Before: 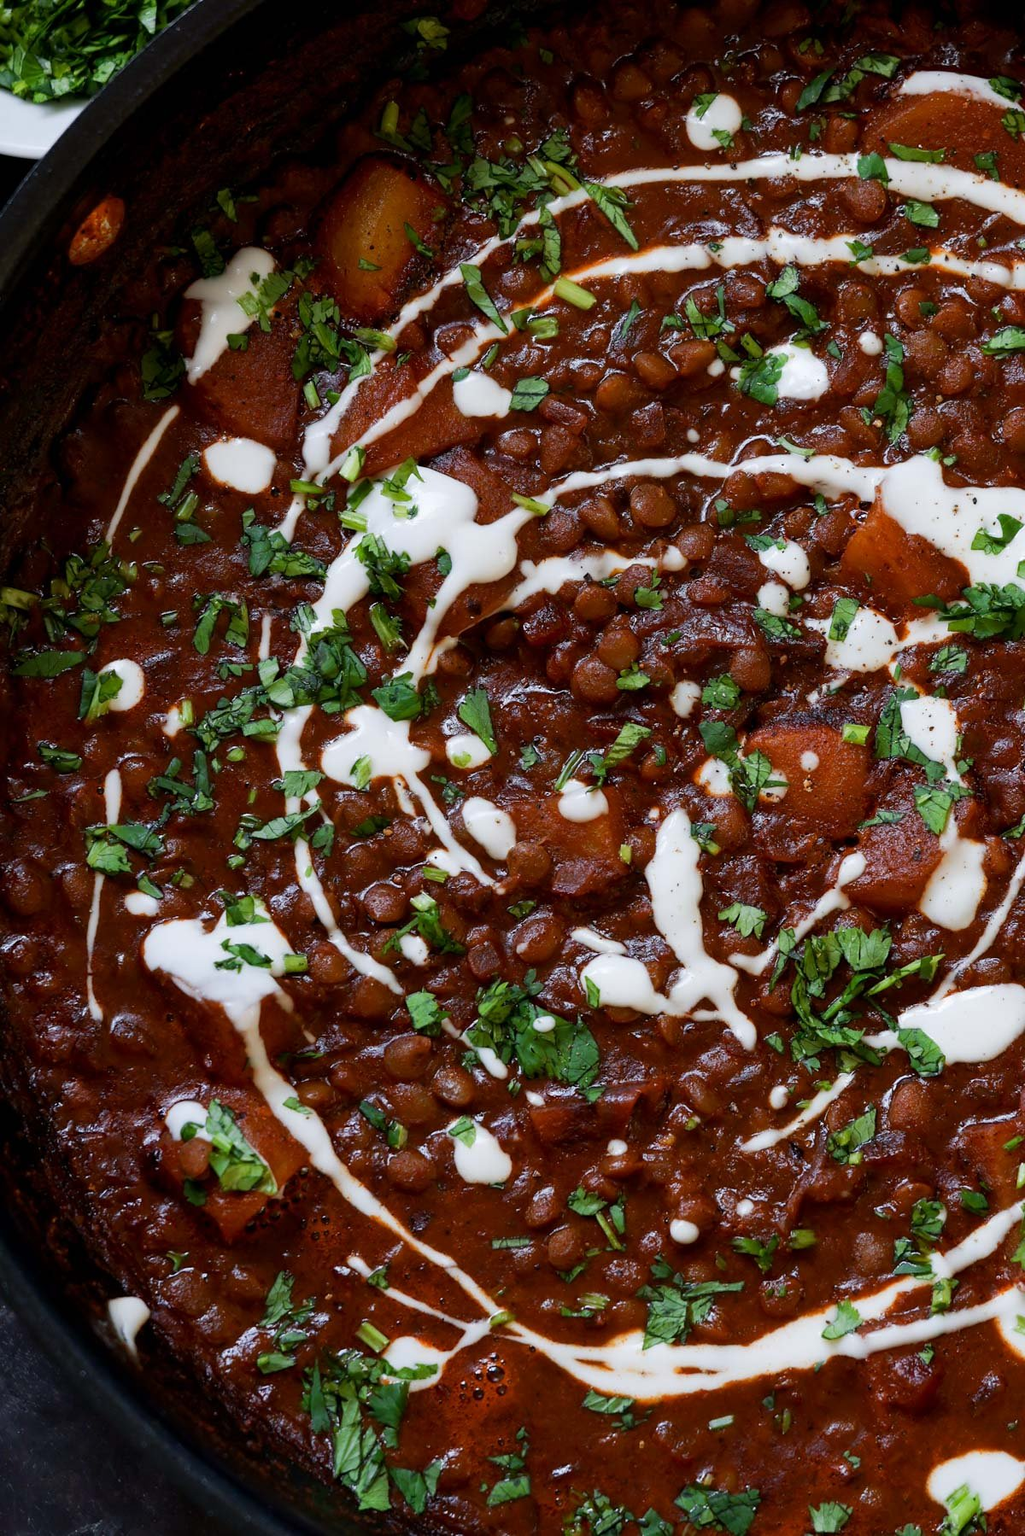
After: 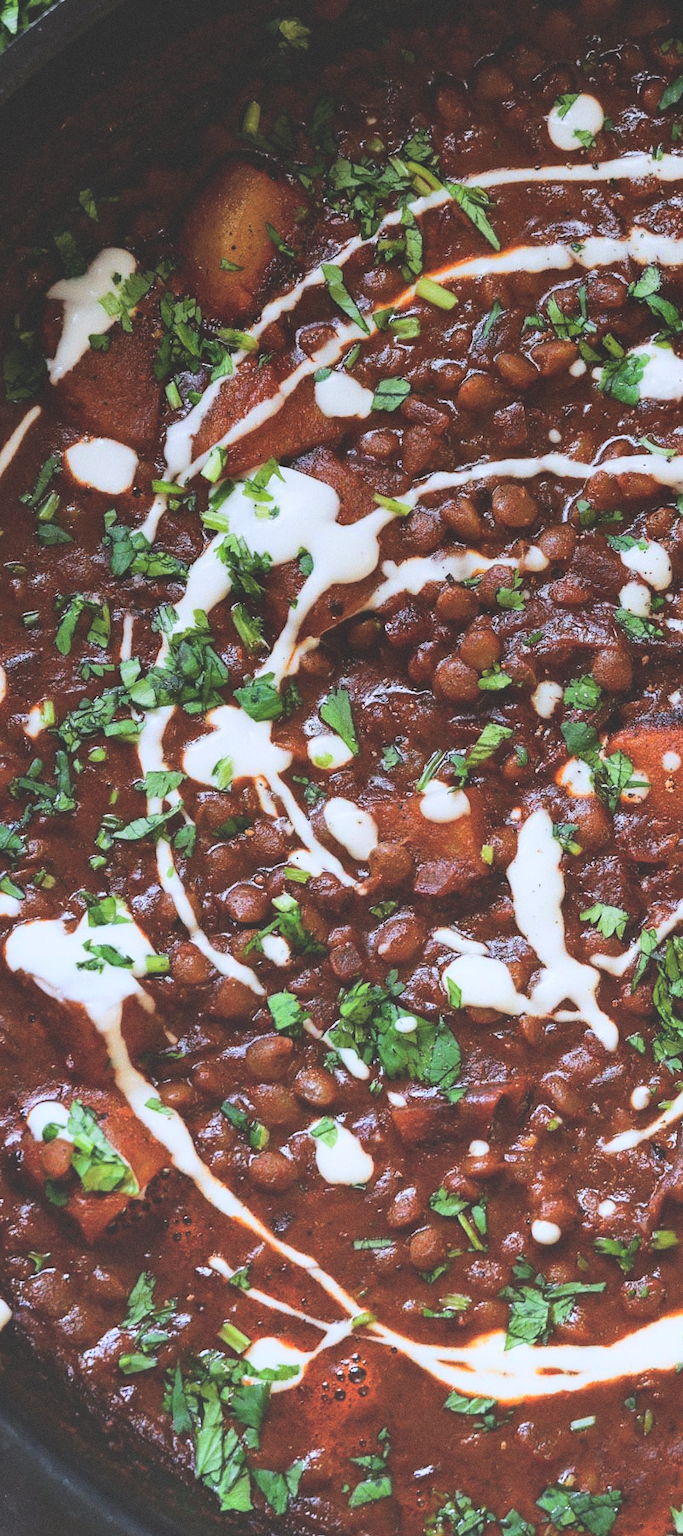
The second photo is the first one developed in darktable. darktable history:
grain: coarseness 0.09 ISO
graduated density: on, module defaults
base curve: curves: ch0 [(0, 0) (0.025, 0.046) (0.112, 0.277) (0.467, 0.74) (0.814, 0.929) (1, 0.942)]
white balance: red 0.974, blue 1.044
shadows and highlights: radius 125.46, shadows 30.51, highlights -30.51, low approximation 0.01, soften with gaussian
exposure: black level correction -0.023, exposure -0.039 EV, compensate highlight preservation false
crop and rotate: left 13.537%, right 19.796%
